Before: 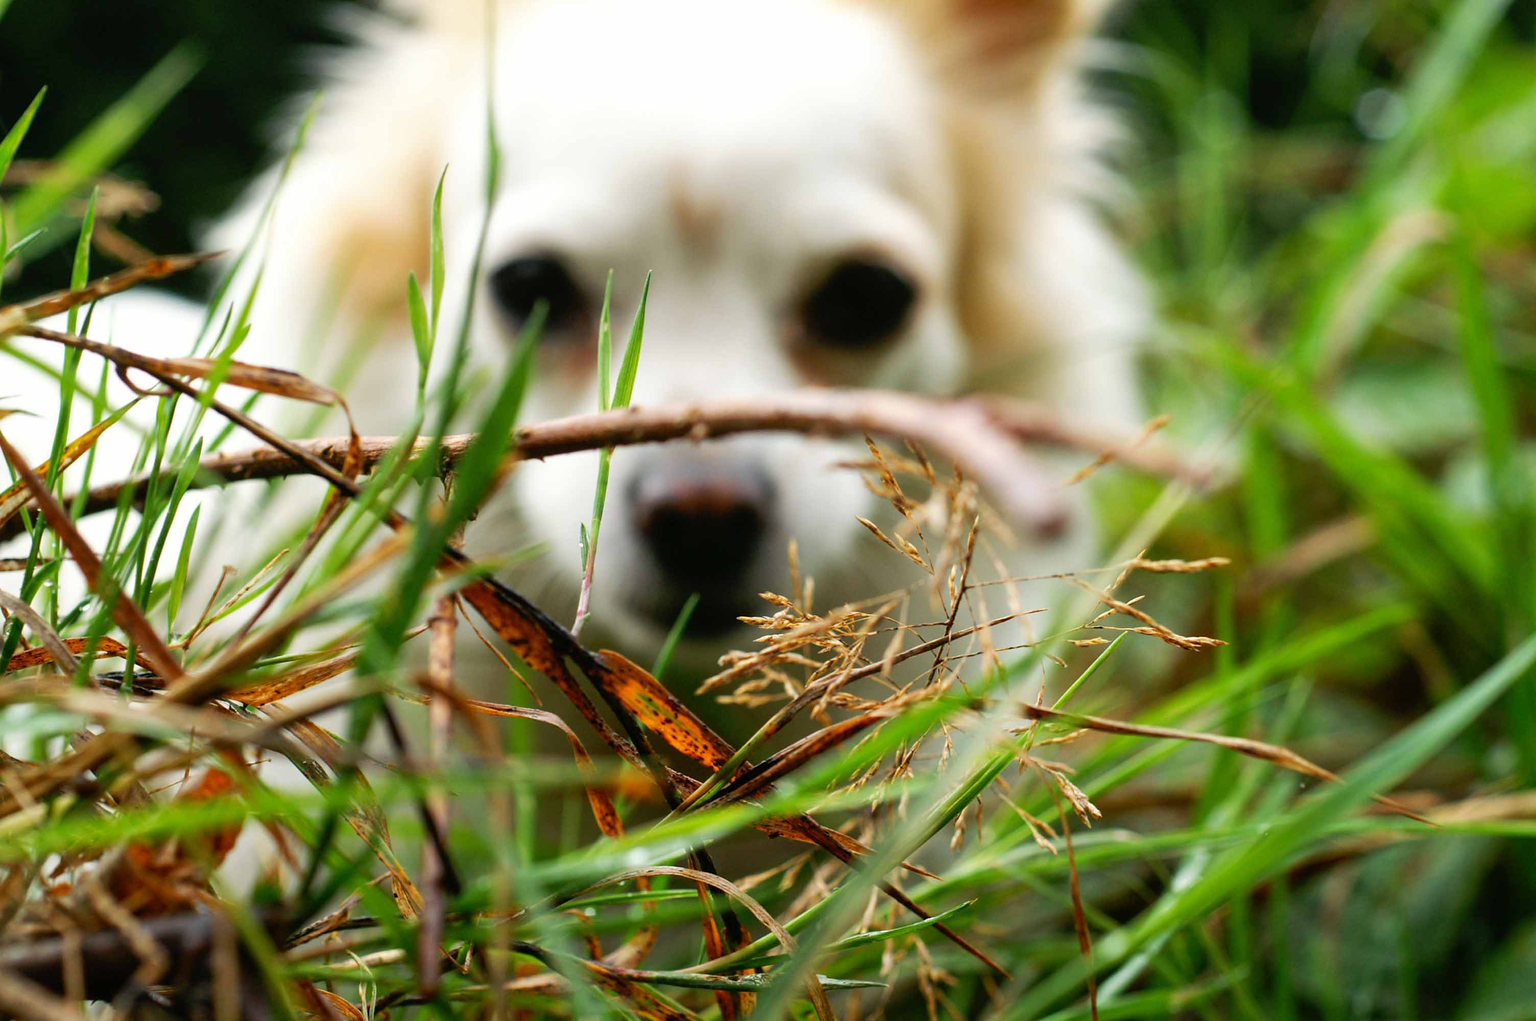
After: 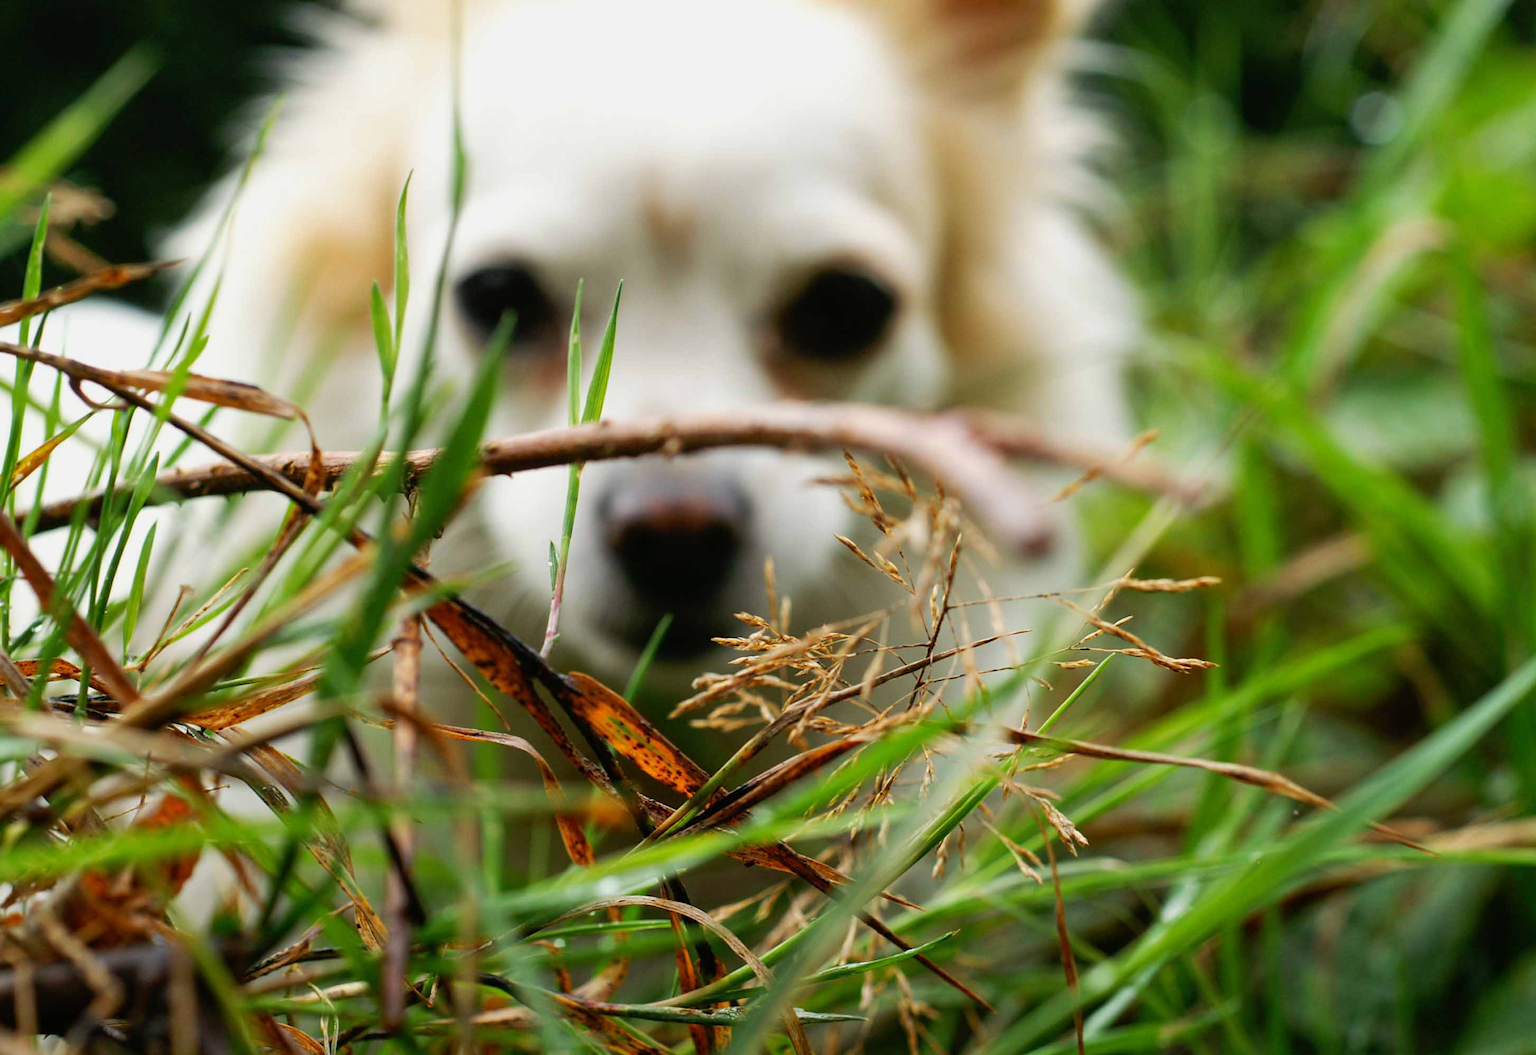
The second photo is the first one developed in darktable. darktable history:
crop and rotate: left 3.238%
exposure: exposure -0.157 EV, compensate highlight preservation false
